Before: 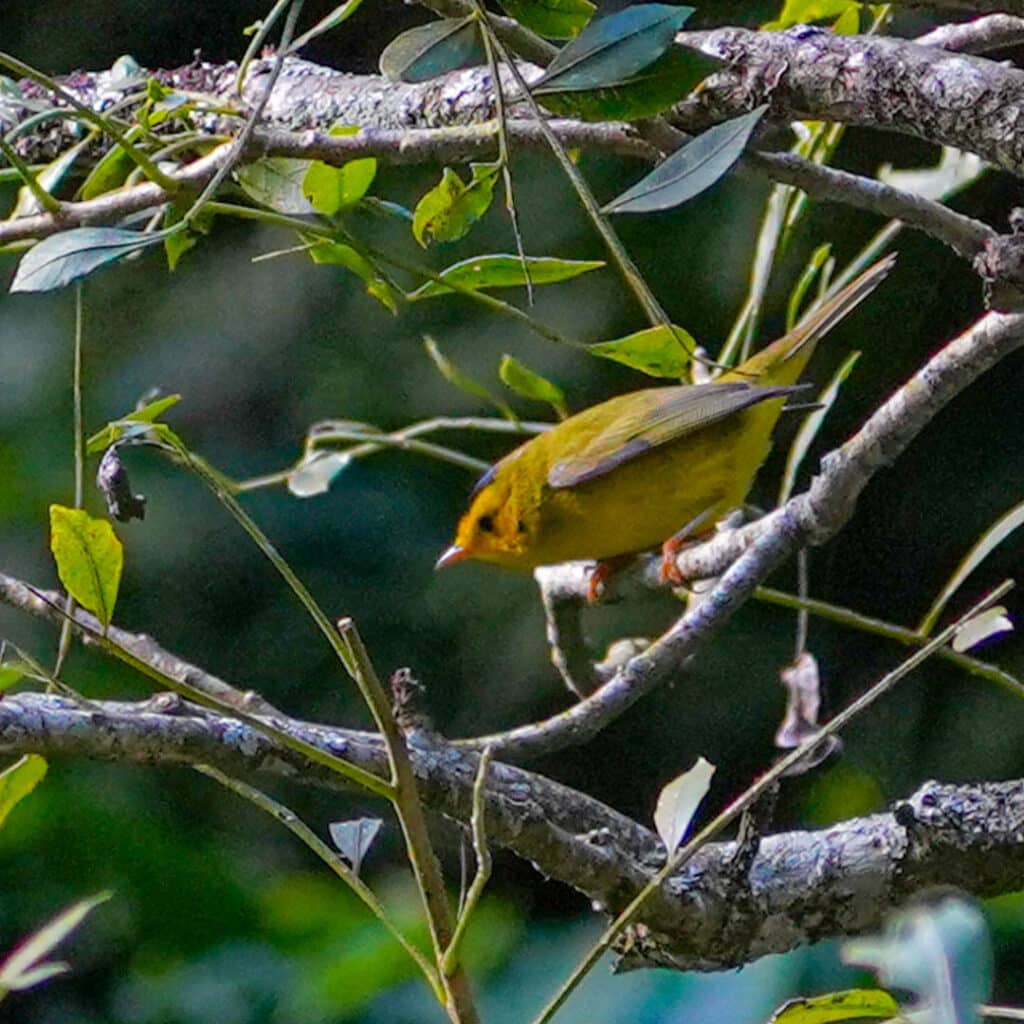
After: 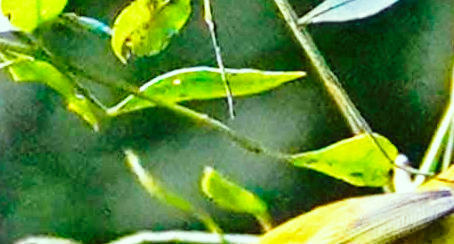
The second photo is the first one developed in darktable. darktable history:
crop: left 28.64%, top 16.832%, right 26.637%, bottom 58.055%
rotate and perspective: rotation -1.42°, crop left 0.016, crop right 0.984, crop top 0.035, crop bottom 0.965
exposure: exposure 0.64 EV, compensate highlight preservation false
color correction: highlights a* -8, highlights b* 3.1
base curve: curves: ch0 [(0, 0) (0.026, 0.03) (0.109, 0.232) (0.351, 0.748) (0.669, 0.968) (1, 1)], preserve colors none
